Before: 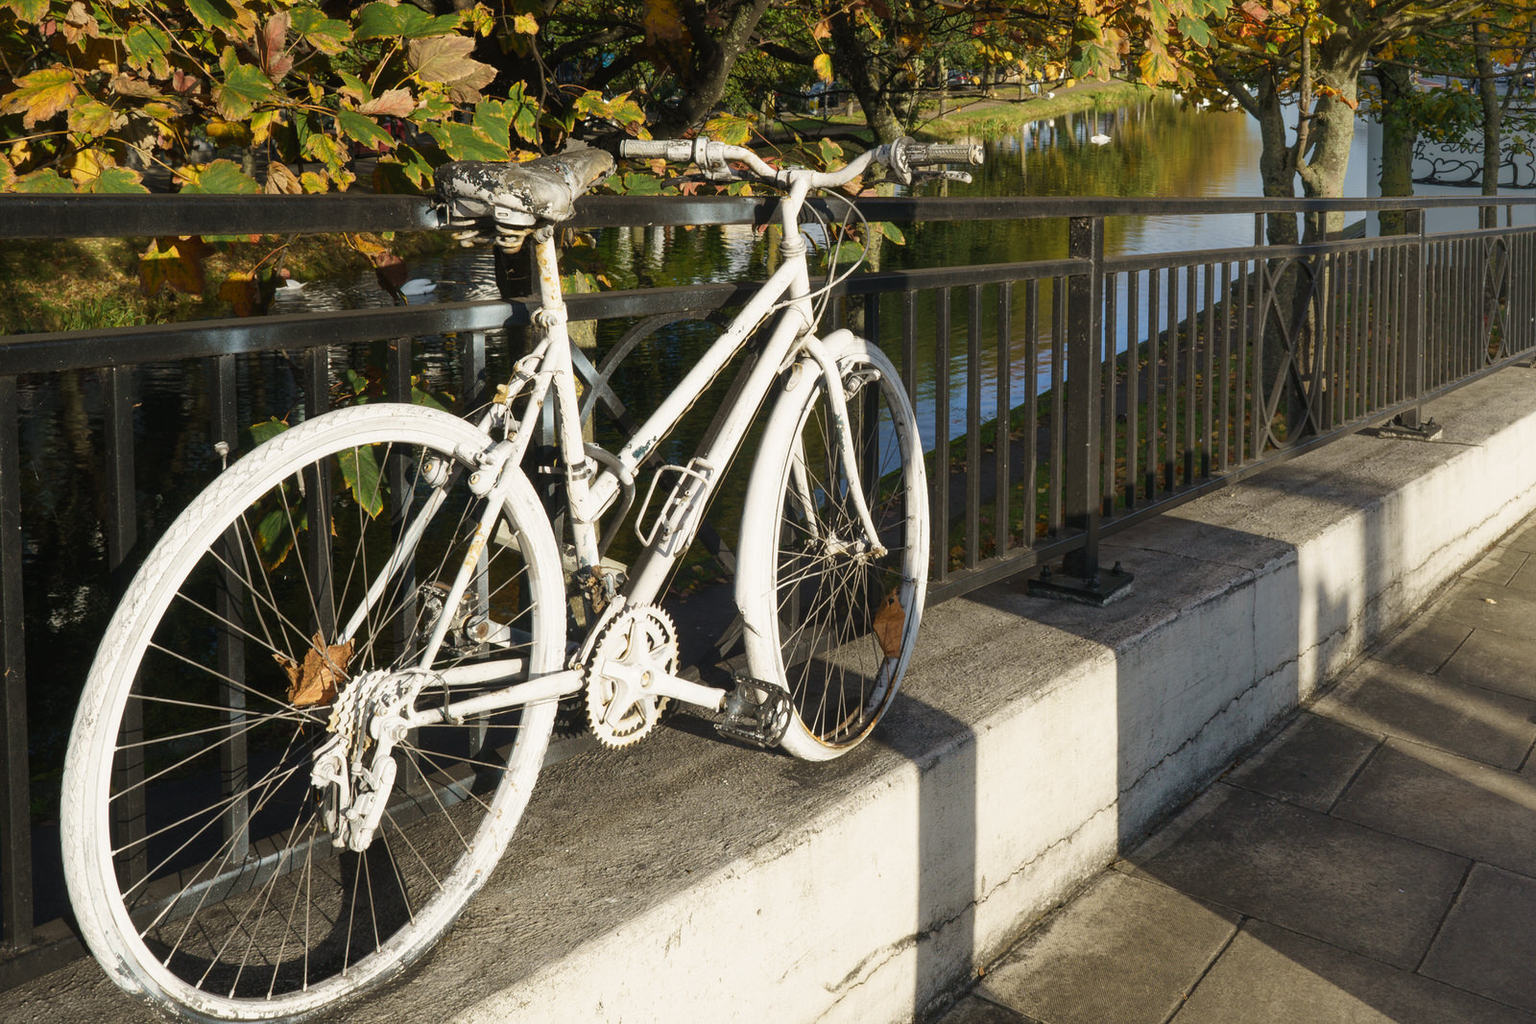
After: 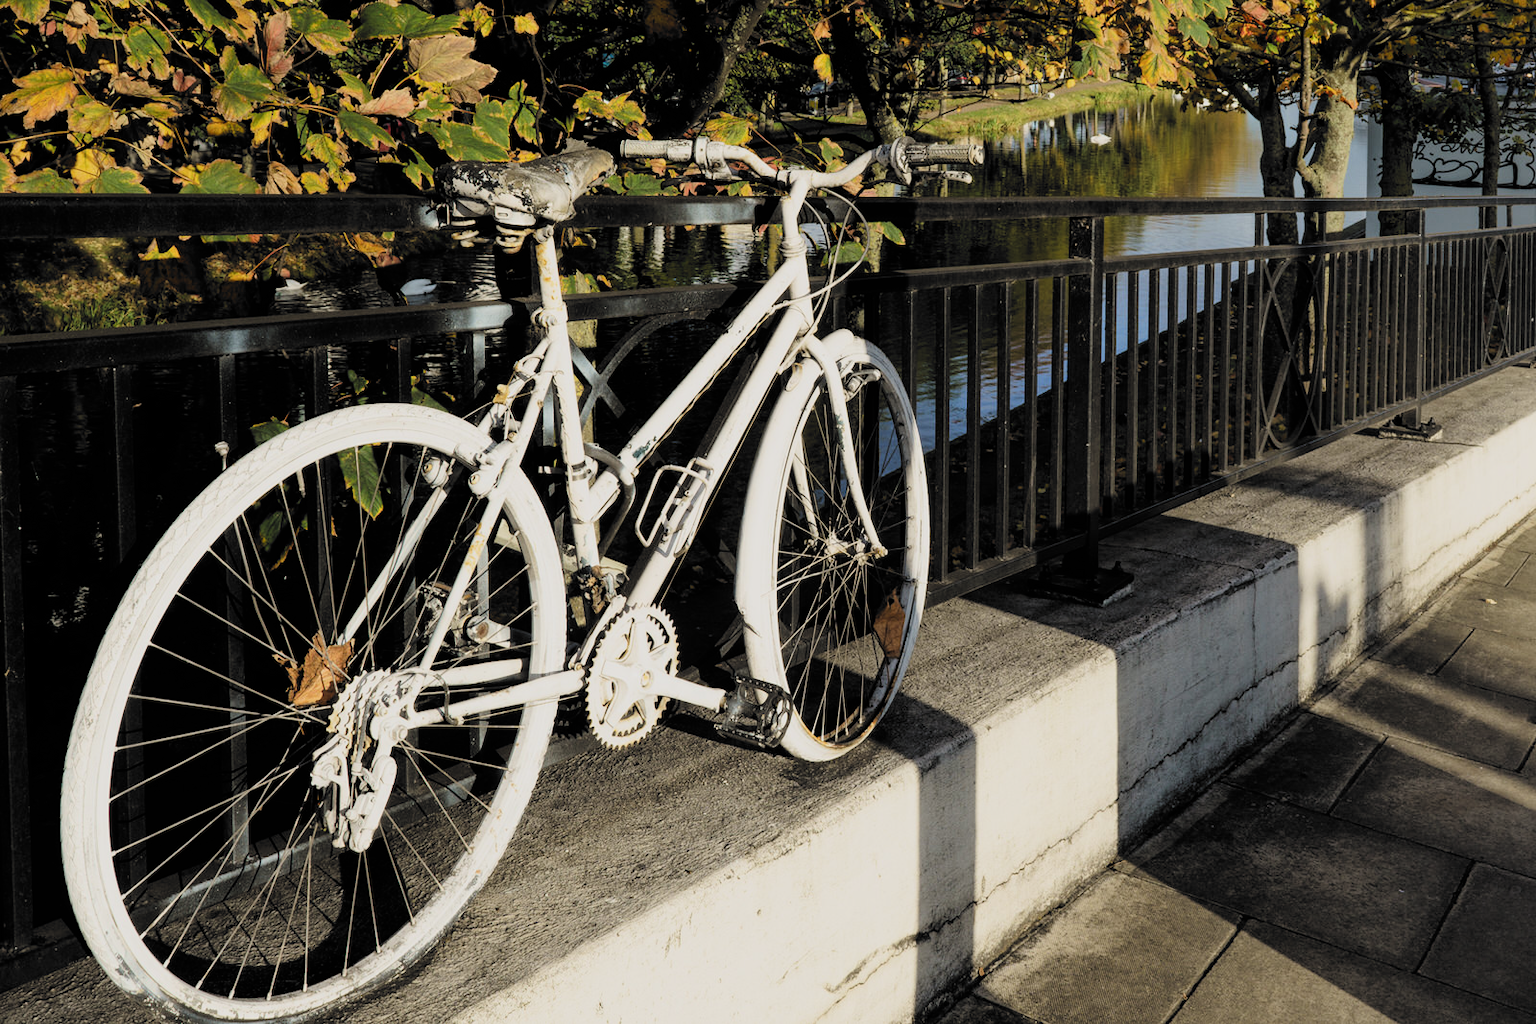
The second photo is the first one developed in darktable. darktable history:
filmic rgb: black relative exposure -5.08 EV, white relative exposure 3.99 EV, hardness 2.88, contrast 1.298, highlights saturation mix -31.07%, color science v6 (2022)
